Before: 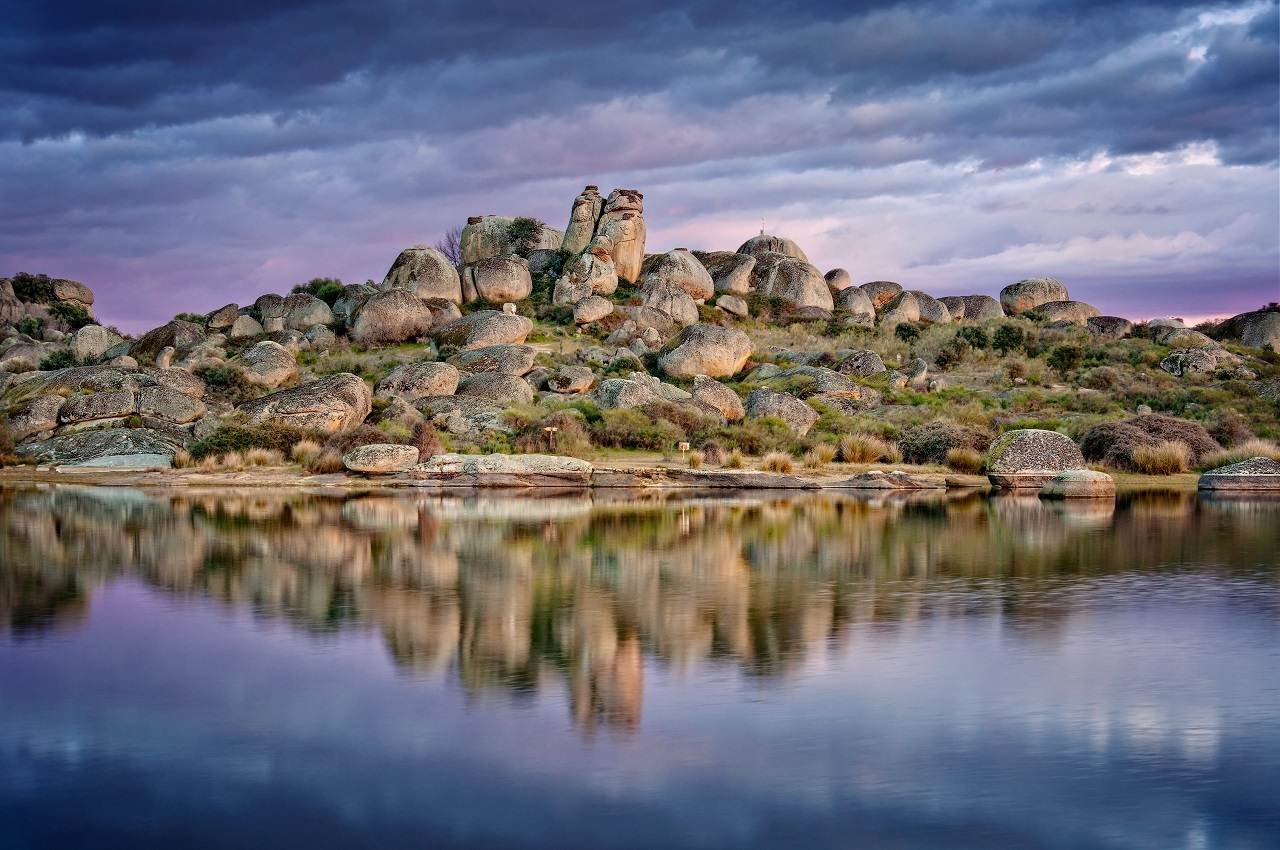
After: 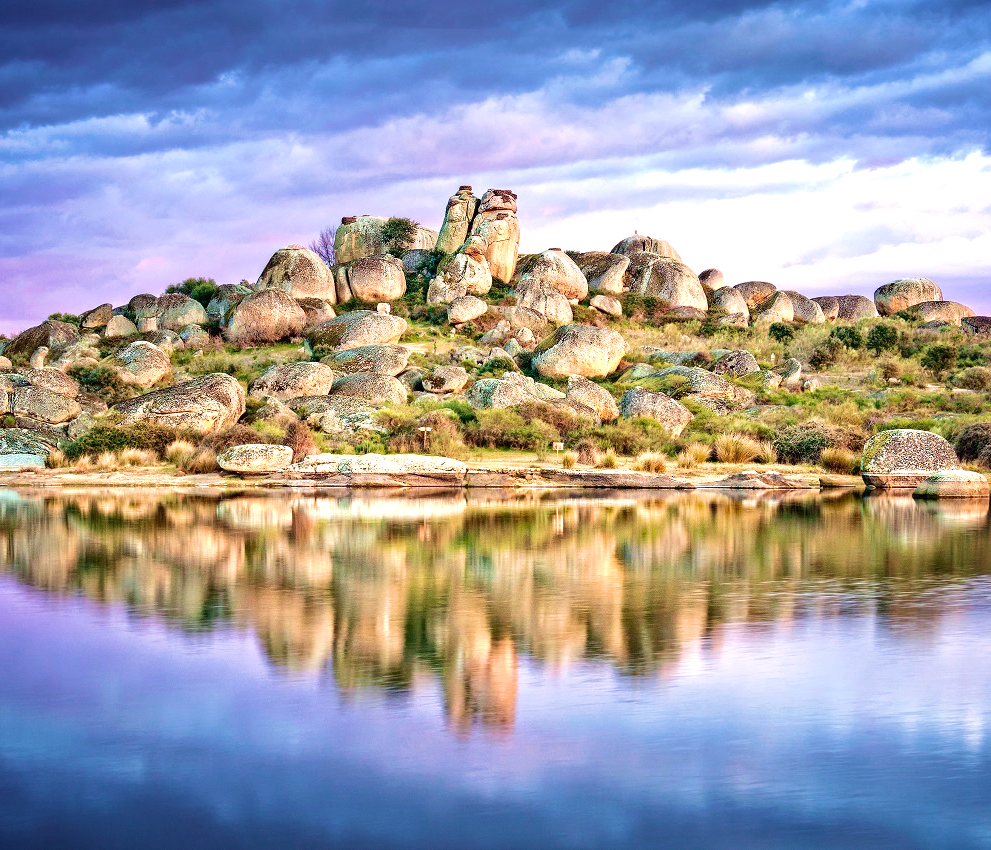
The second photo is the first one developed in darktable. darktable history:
velvia: strength 56%
exposure: black level correction 0, exposure 1.1 EV, compensate exposure bias true, compensate highlight preservation false
crop: left 9.88%, right 12.664%
